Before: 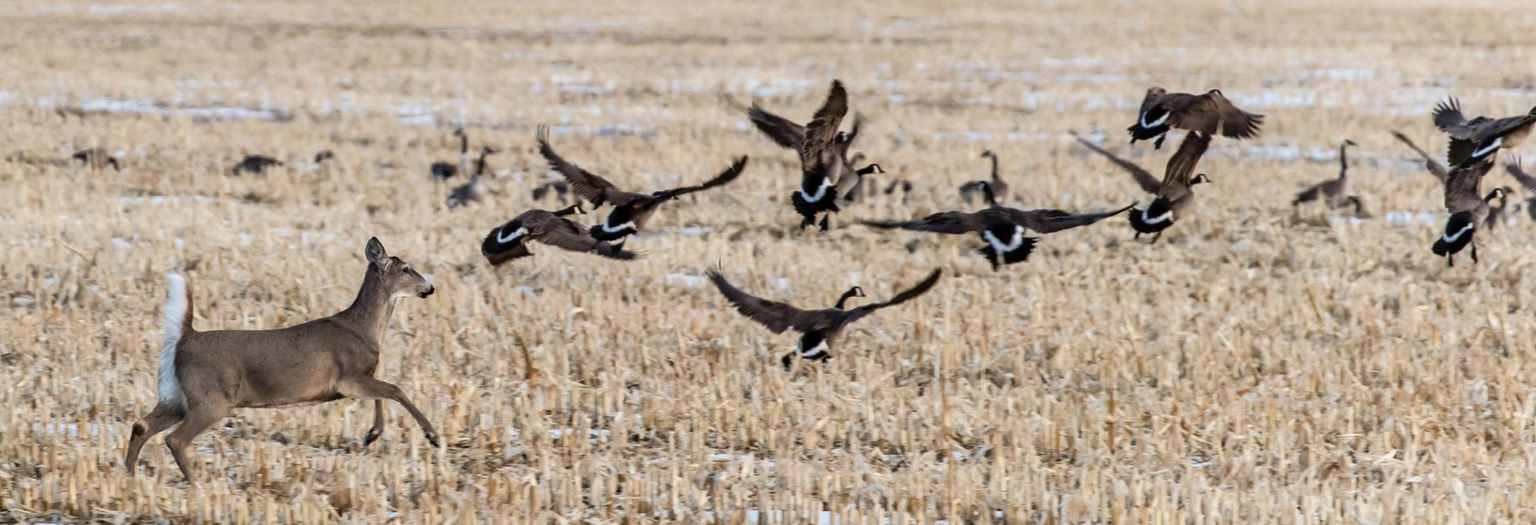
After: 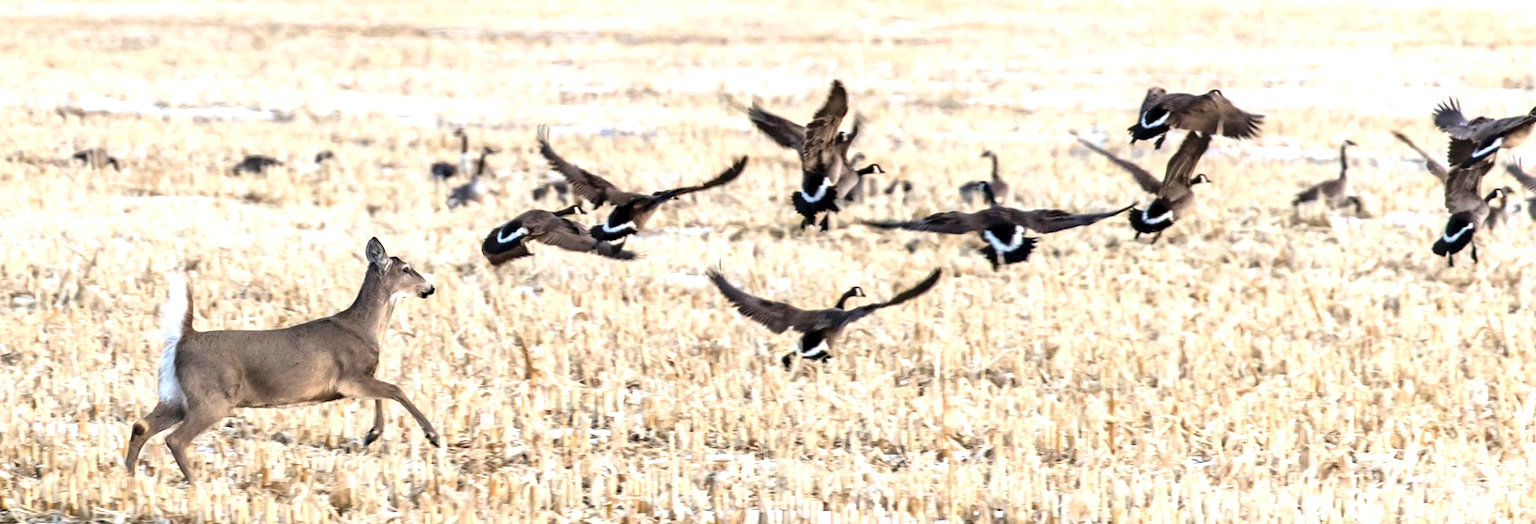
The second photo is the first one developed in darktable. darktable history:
exposure: black level correction 0.001, exposure 1.045 EV, compensate highlight preservation false
